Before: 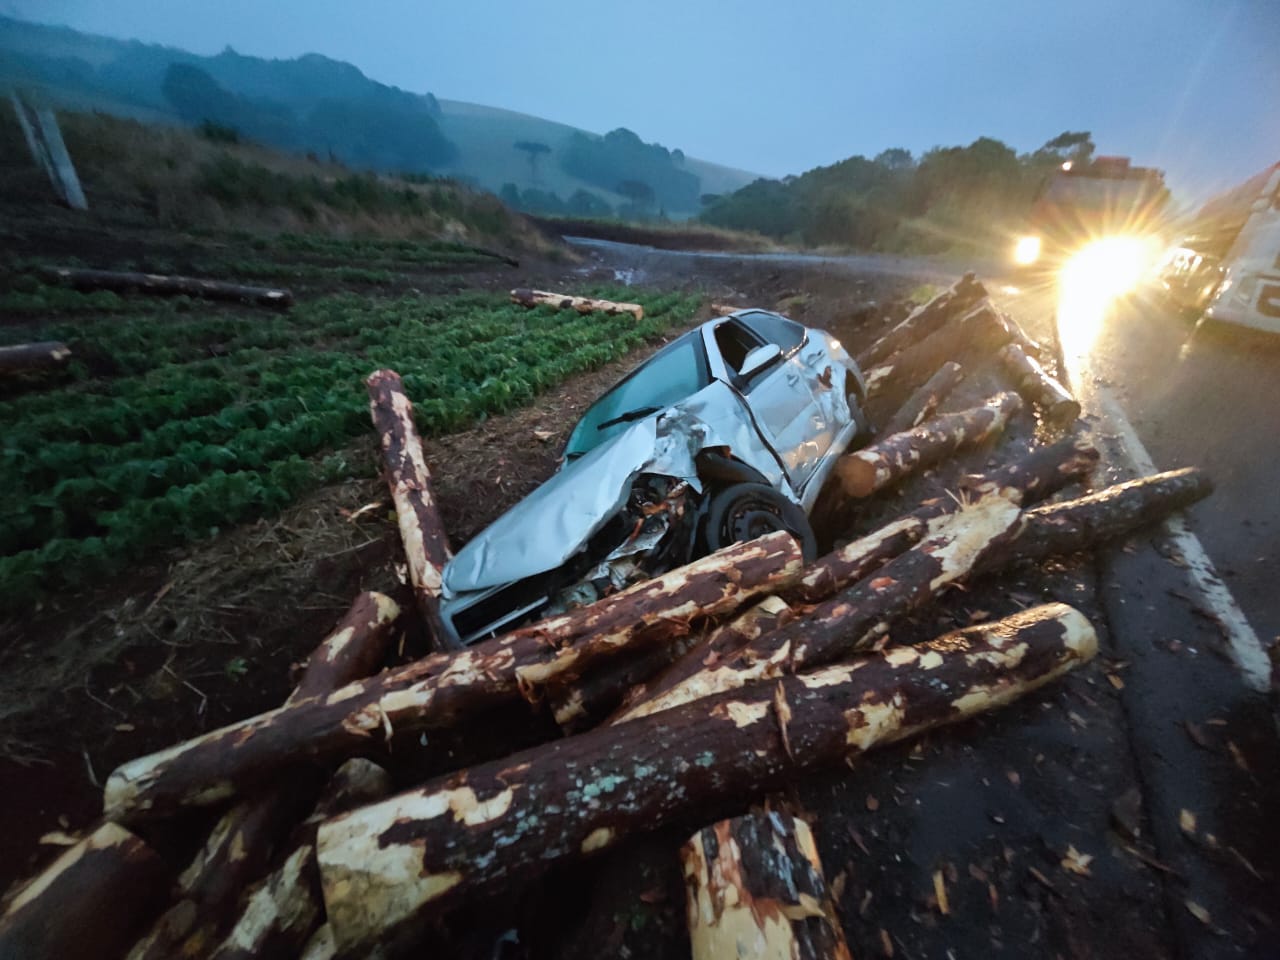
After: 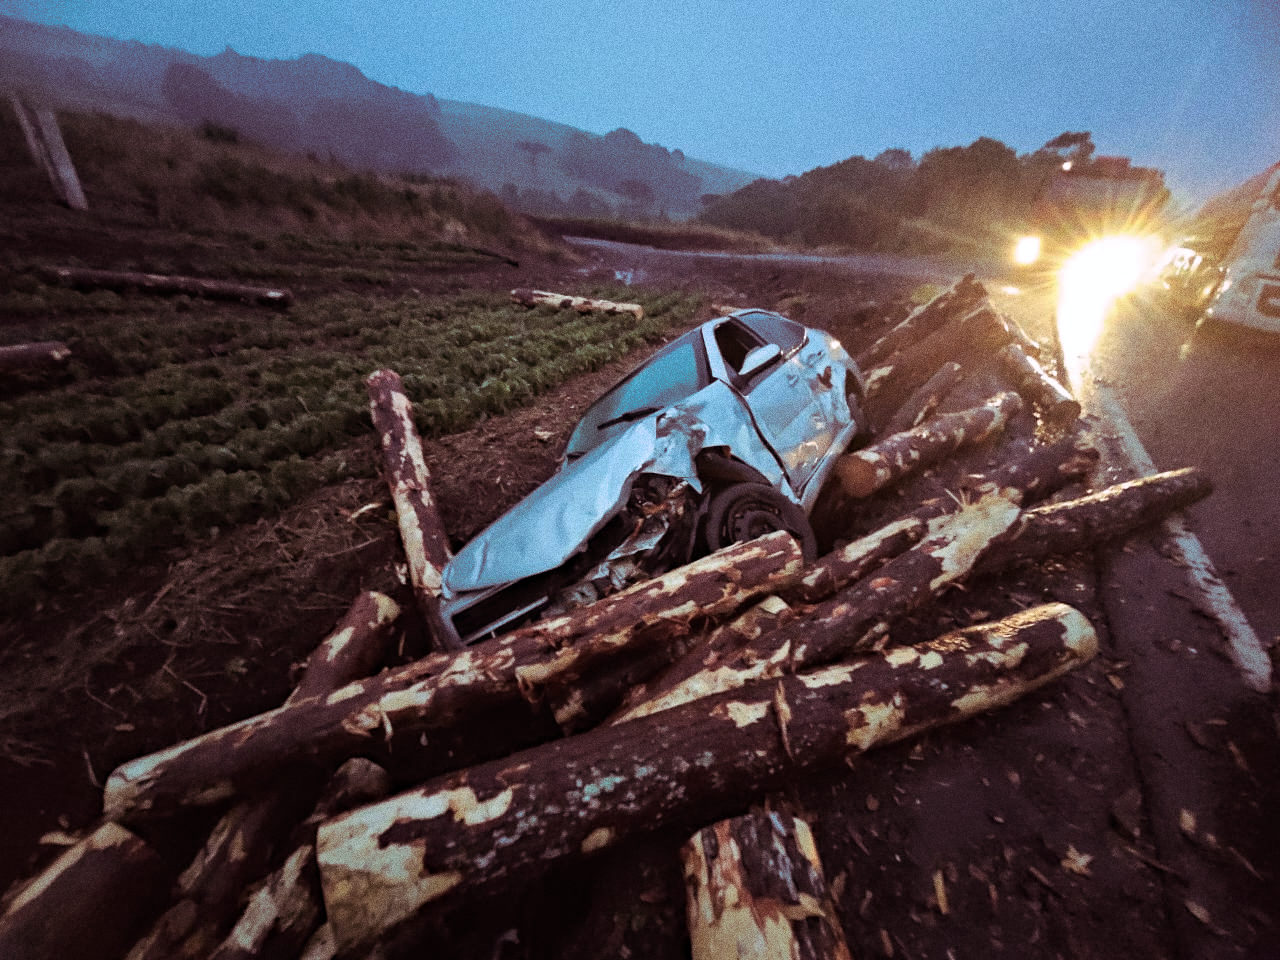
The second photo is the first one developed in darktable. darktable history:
split-toning: highlights › hue 298.8°, highlights › saturation 0.73, compress 41.76%
haze removal: compatibility mode true, adaptive false
grain: coarseness 0.09 ISO, strength 40%
